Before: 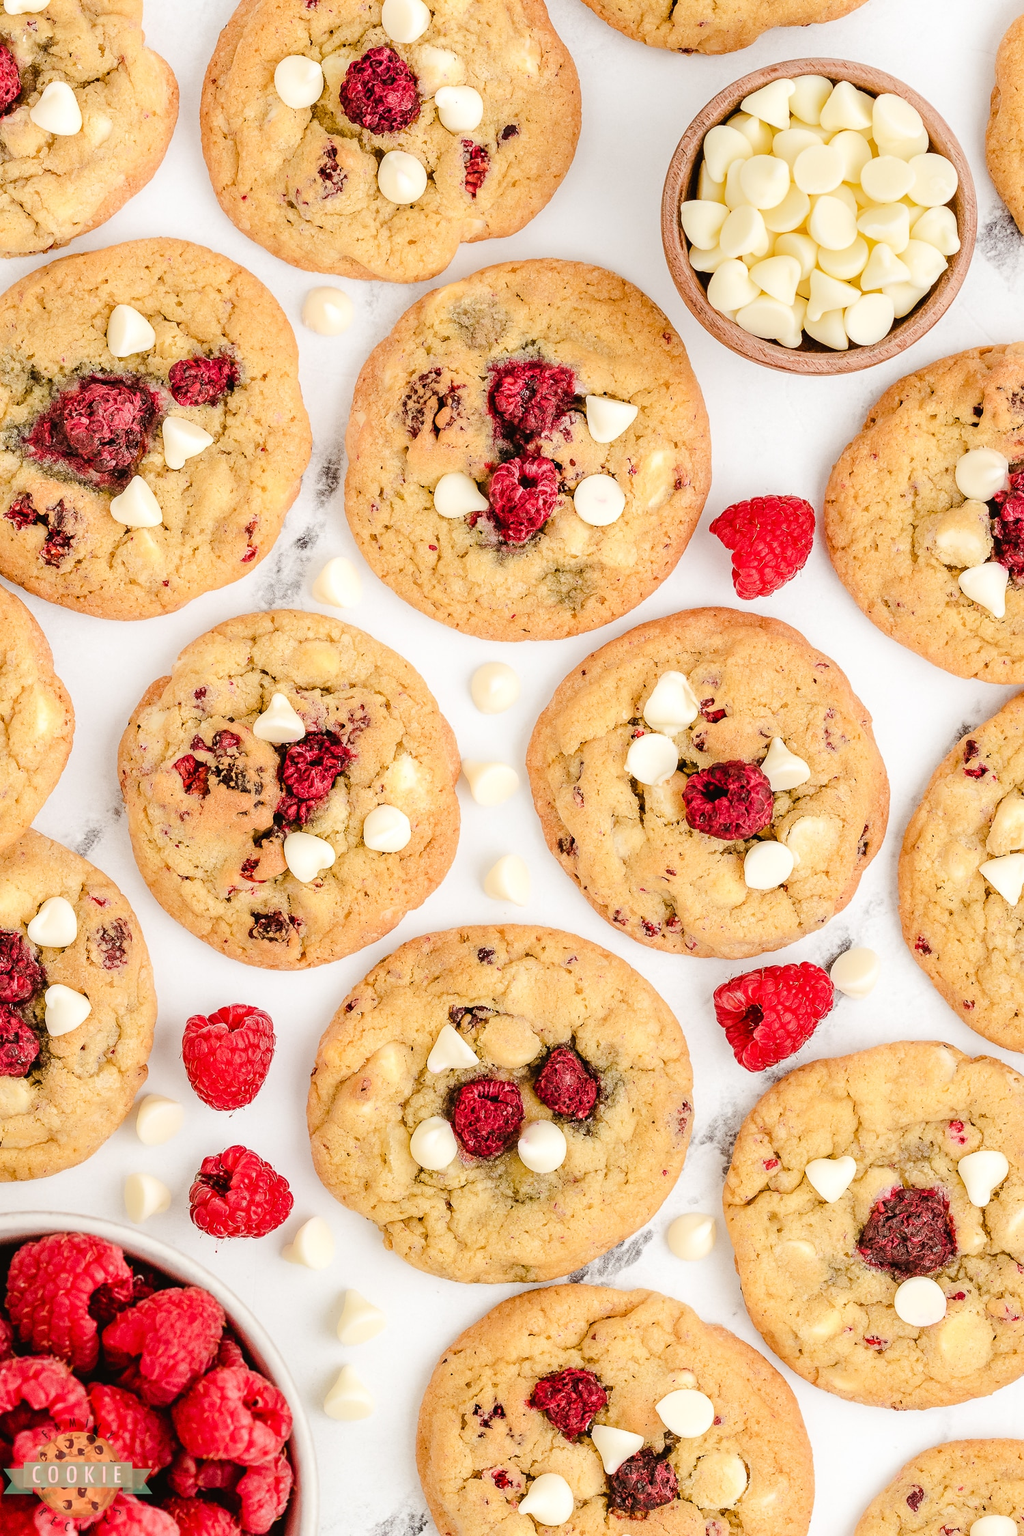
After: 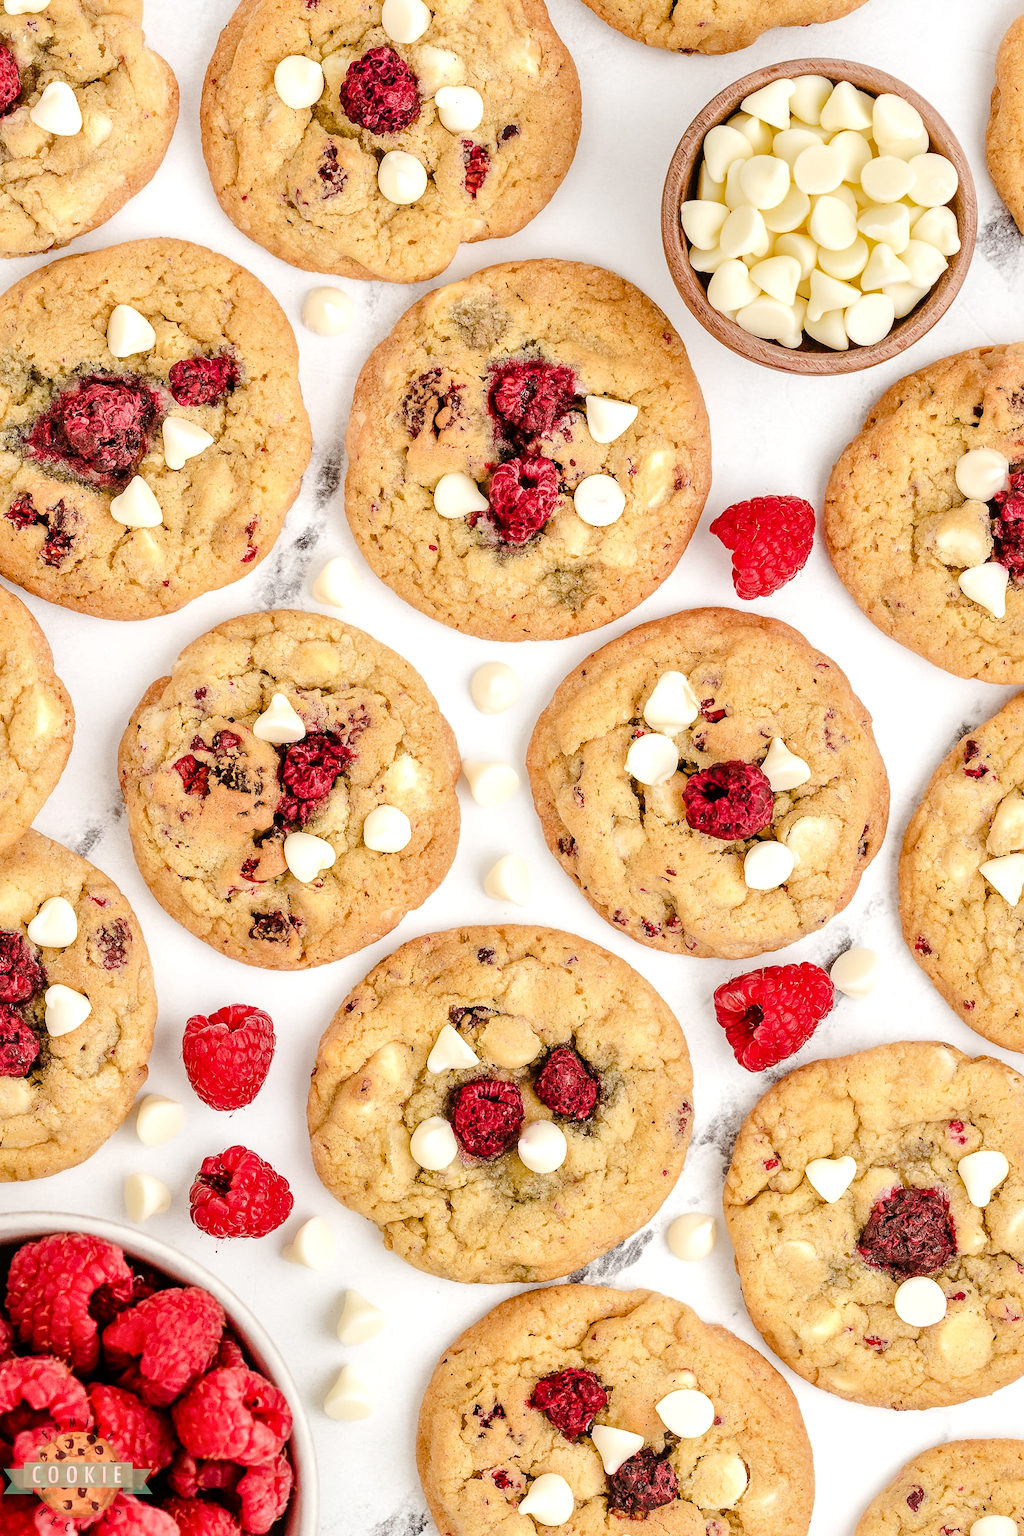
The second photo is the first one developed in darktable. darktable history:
local contrast: mode bilateral grid, contrast 19, coarseness 50, detail 149%, midtone range 0.2
